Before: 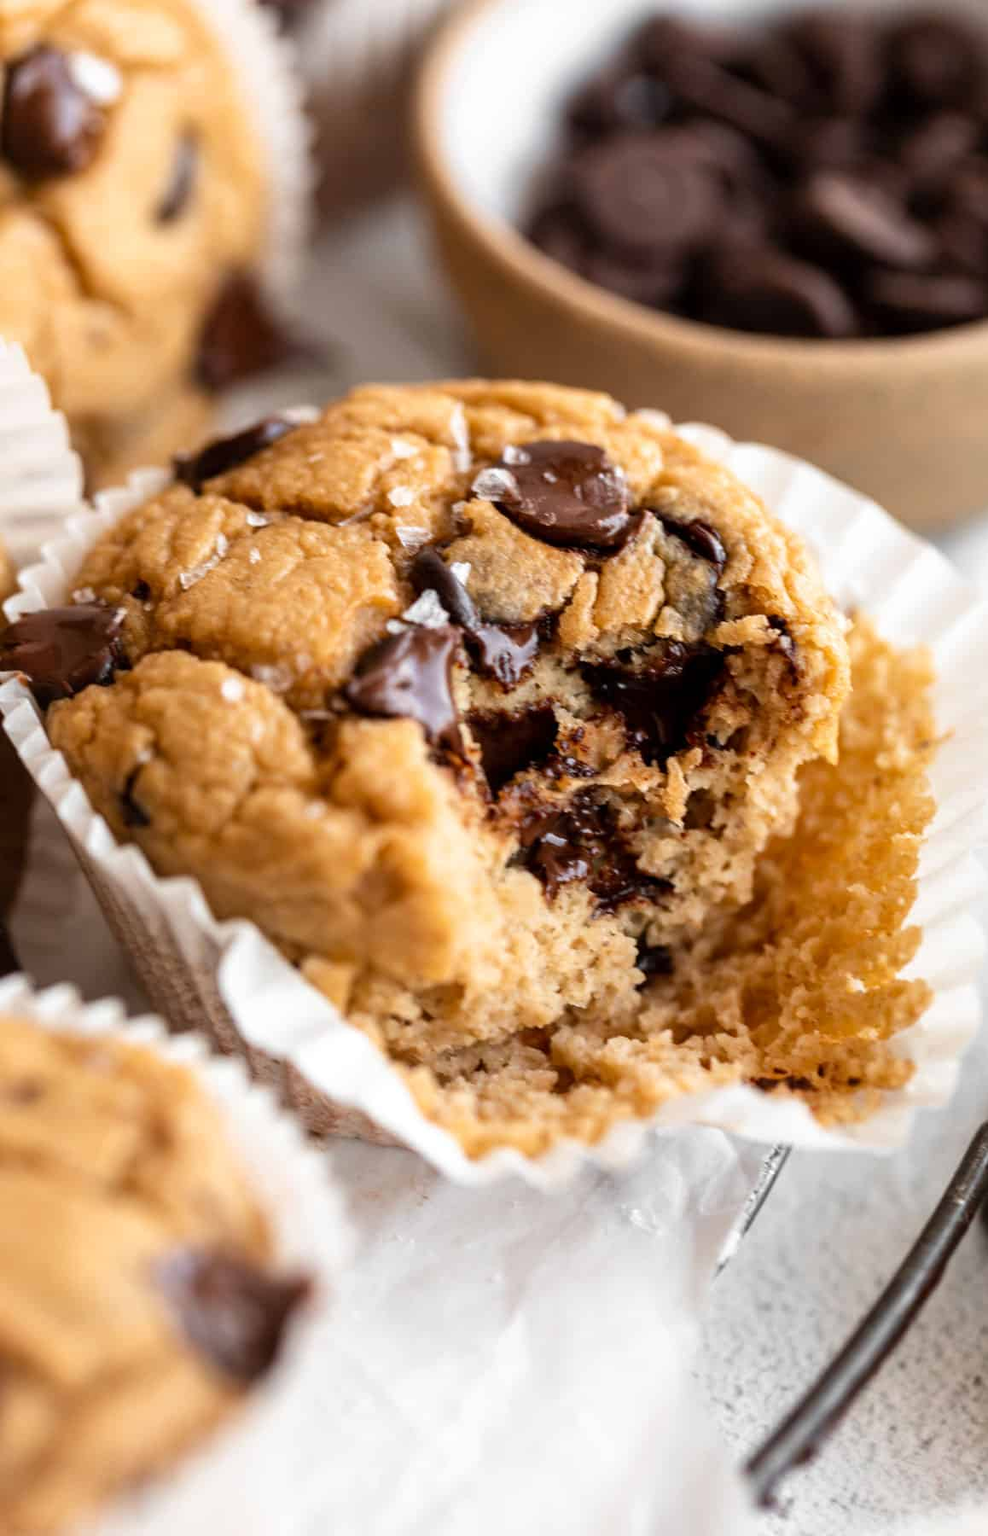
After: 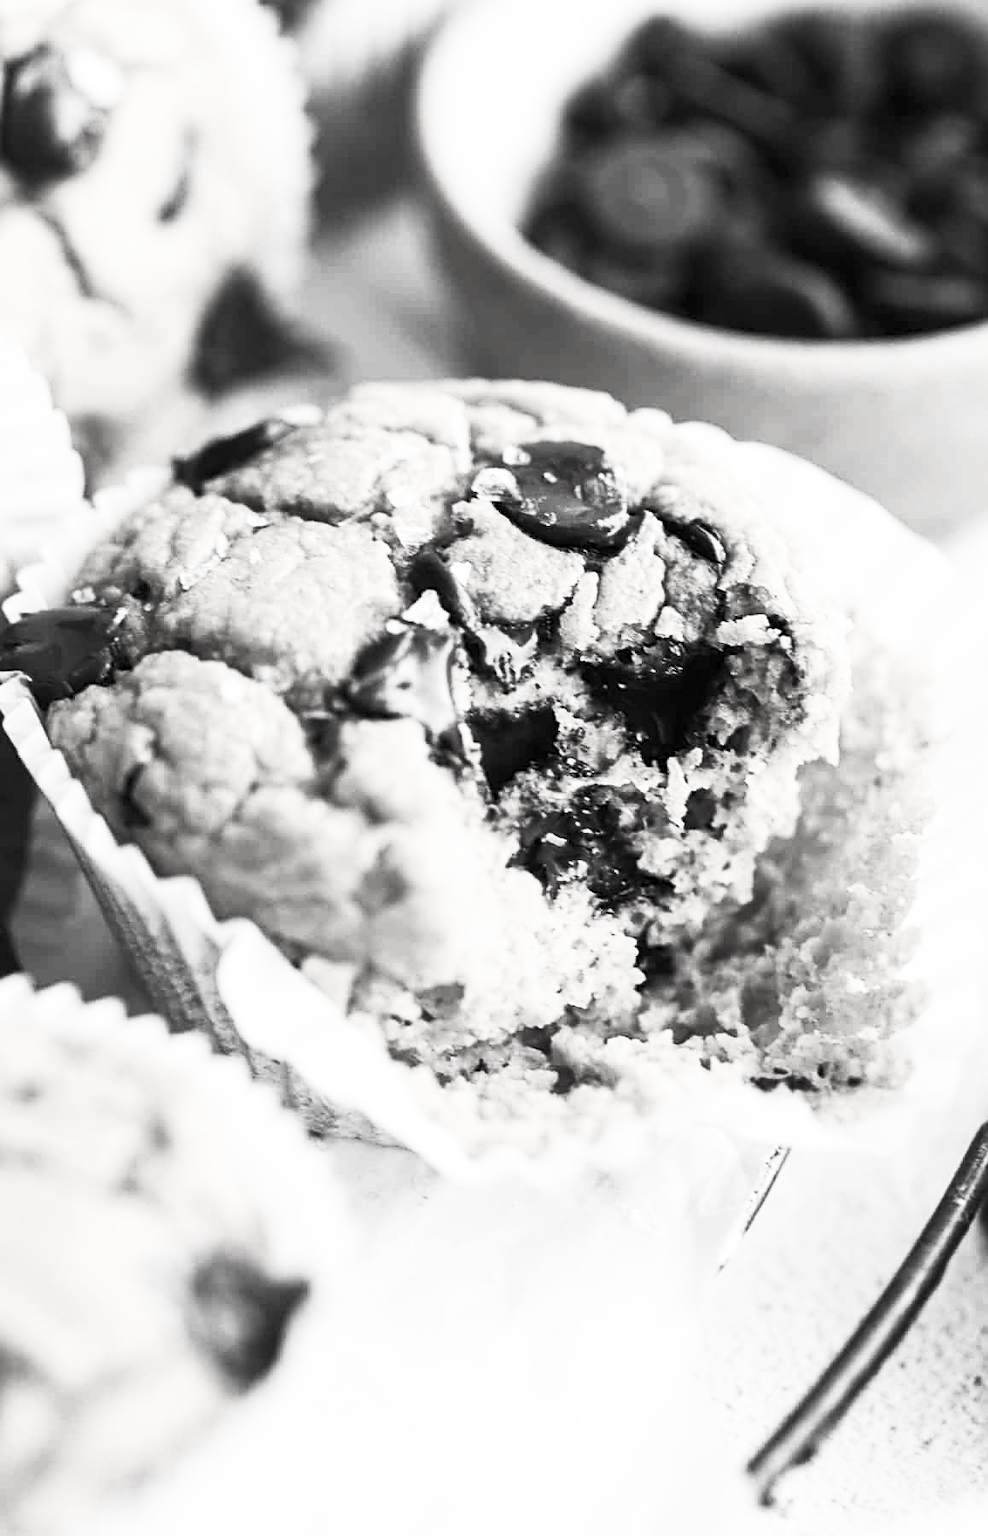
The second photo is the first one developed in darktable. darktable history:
contrast brightness saturation: contrast 0.519, brightness 0.484, saturation -0.98
sharpen: on, module defaults
